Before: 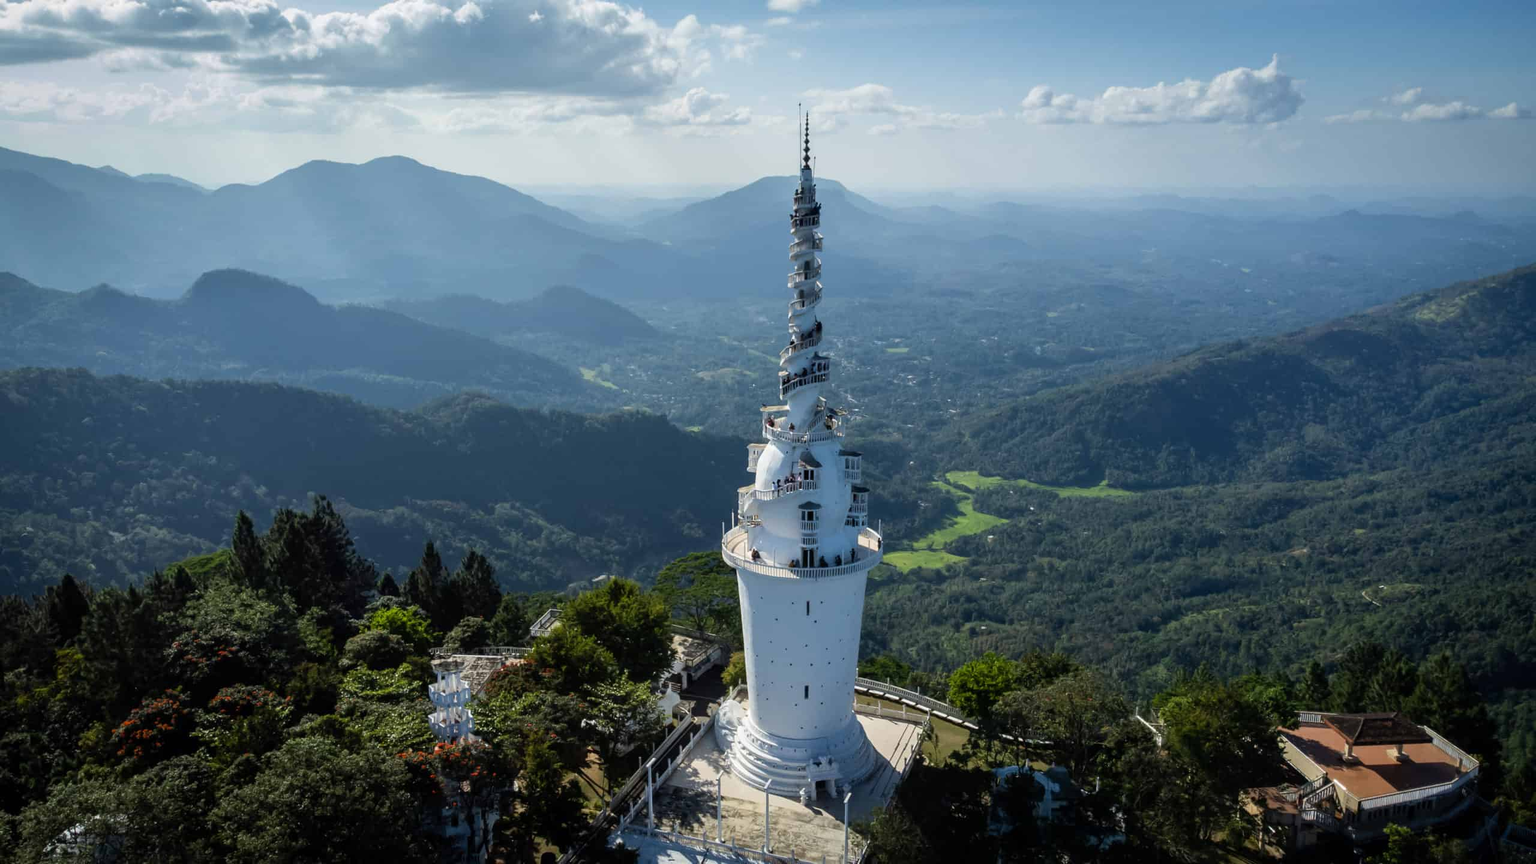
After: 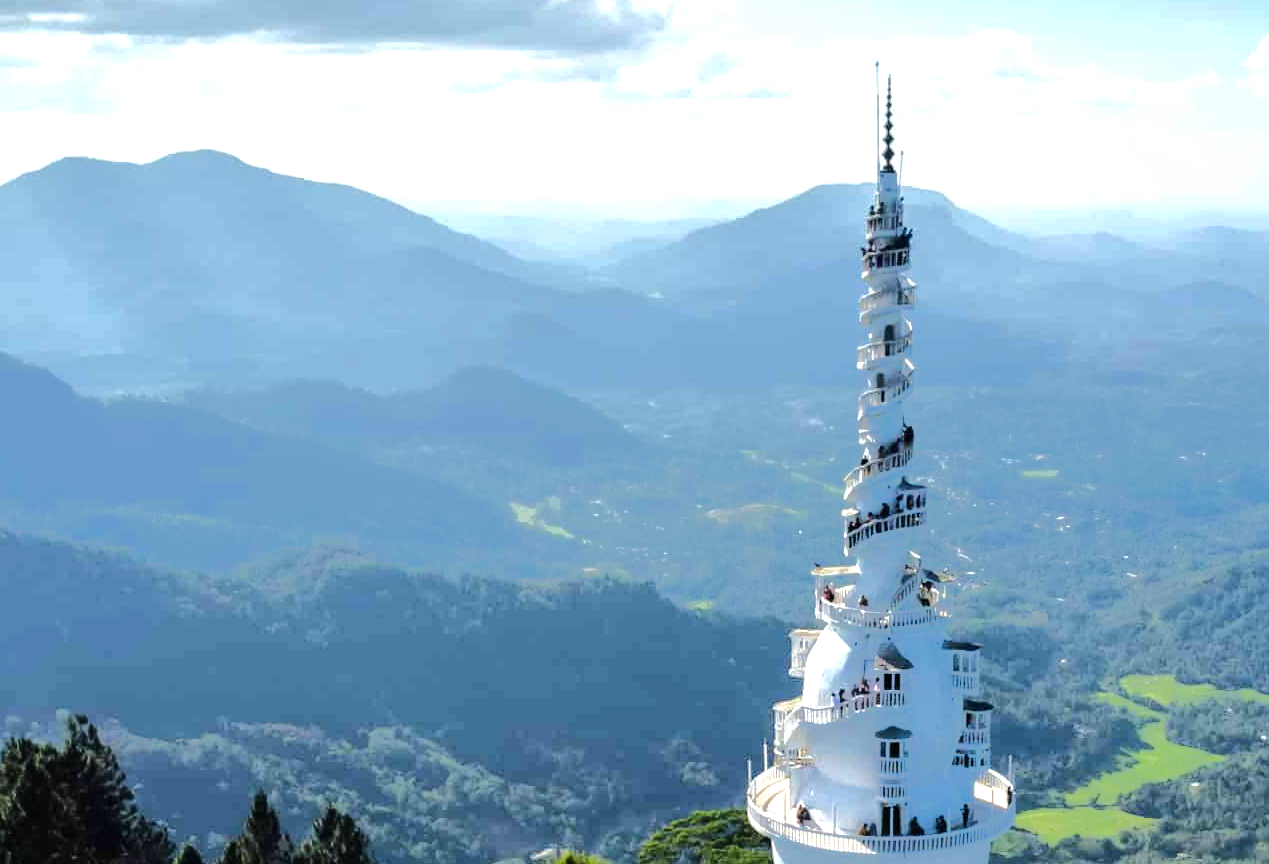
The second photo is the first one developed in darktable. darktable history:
crop: left 17.842%, top 7.708%, right 32.57%, bottom 32.182%
tone equalizer: -8 EV -0.51 EV, -7 EV -0.341 EV, -6 EV -0.099 EV, -5 EV 0.424 EV, -4 EV 0.966 EV, -3 EV 0.814 EV, -2 EV -0.009 EV, -1 EV 0.141 EV, +0 EV -0.011 EV, edges refinement/feathering 500, mask exposure compensation -1.57 EV, preserve details no
exposure: exposure 0.737 EV, compensate exposure bias true, compensate highlight preservation false
color balance rgb: shadows lift › chroma 1.001%, shadows lift › hue 215.07°, linear chroma grading › global chroma 9.1%, perceptual saturation grading › global saturation -2.922%
